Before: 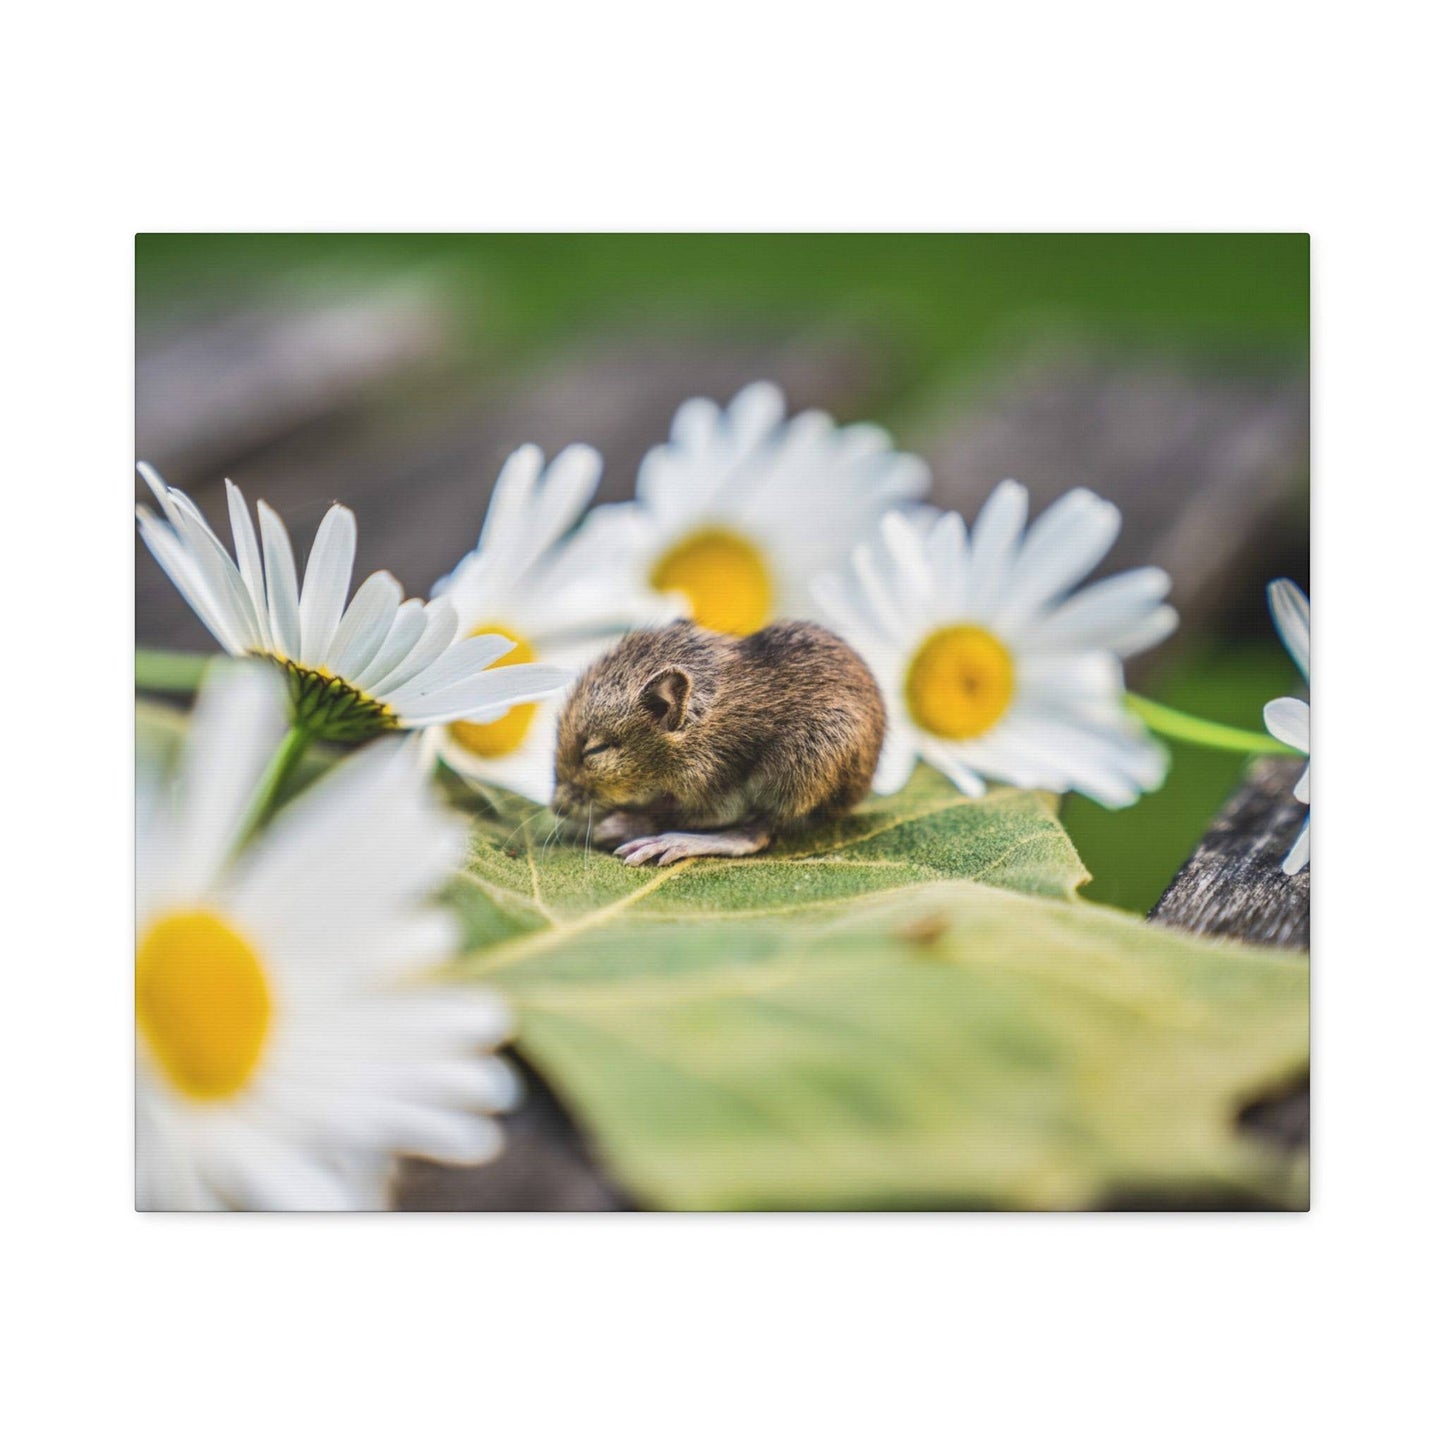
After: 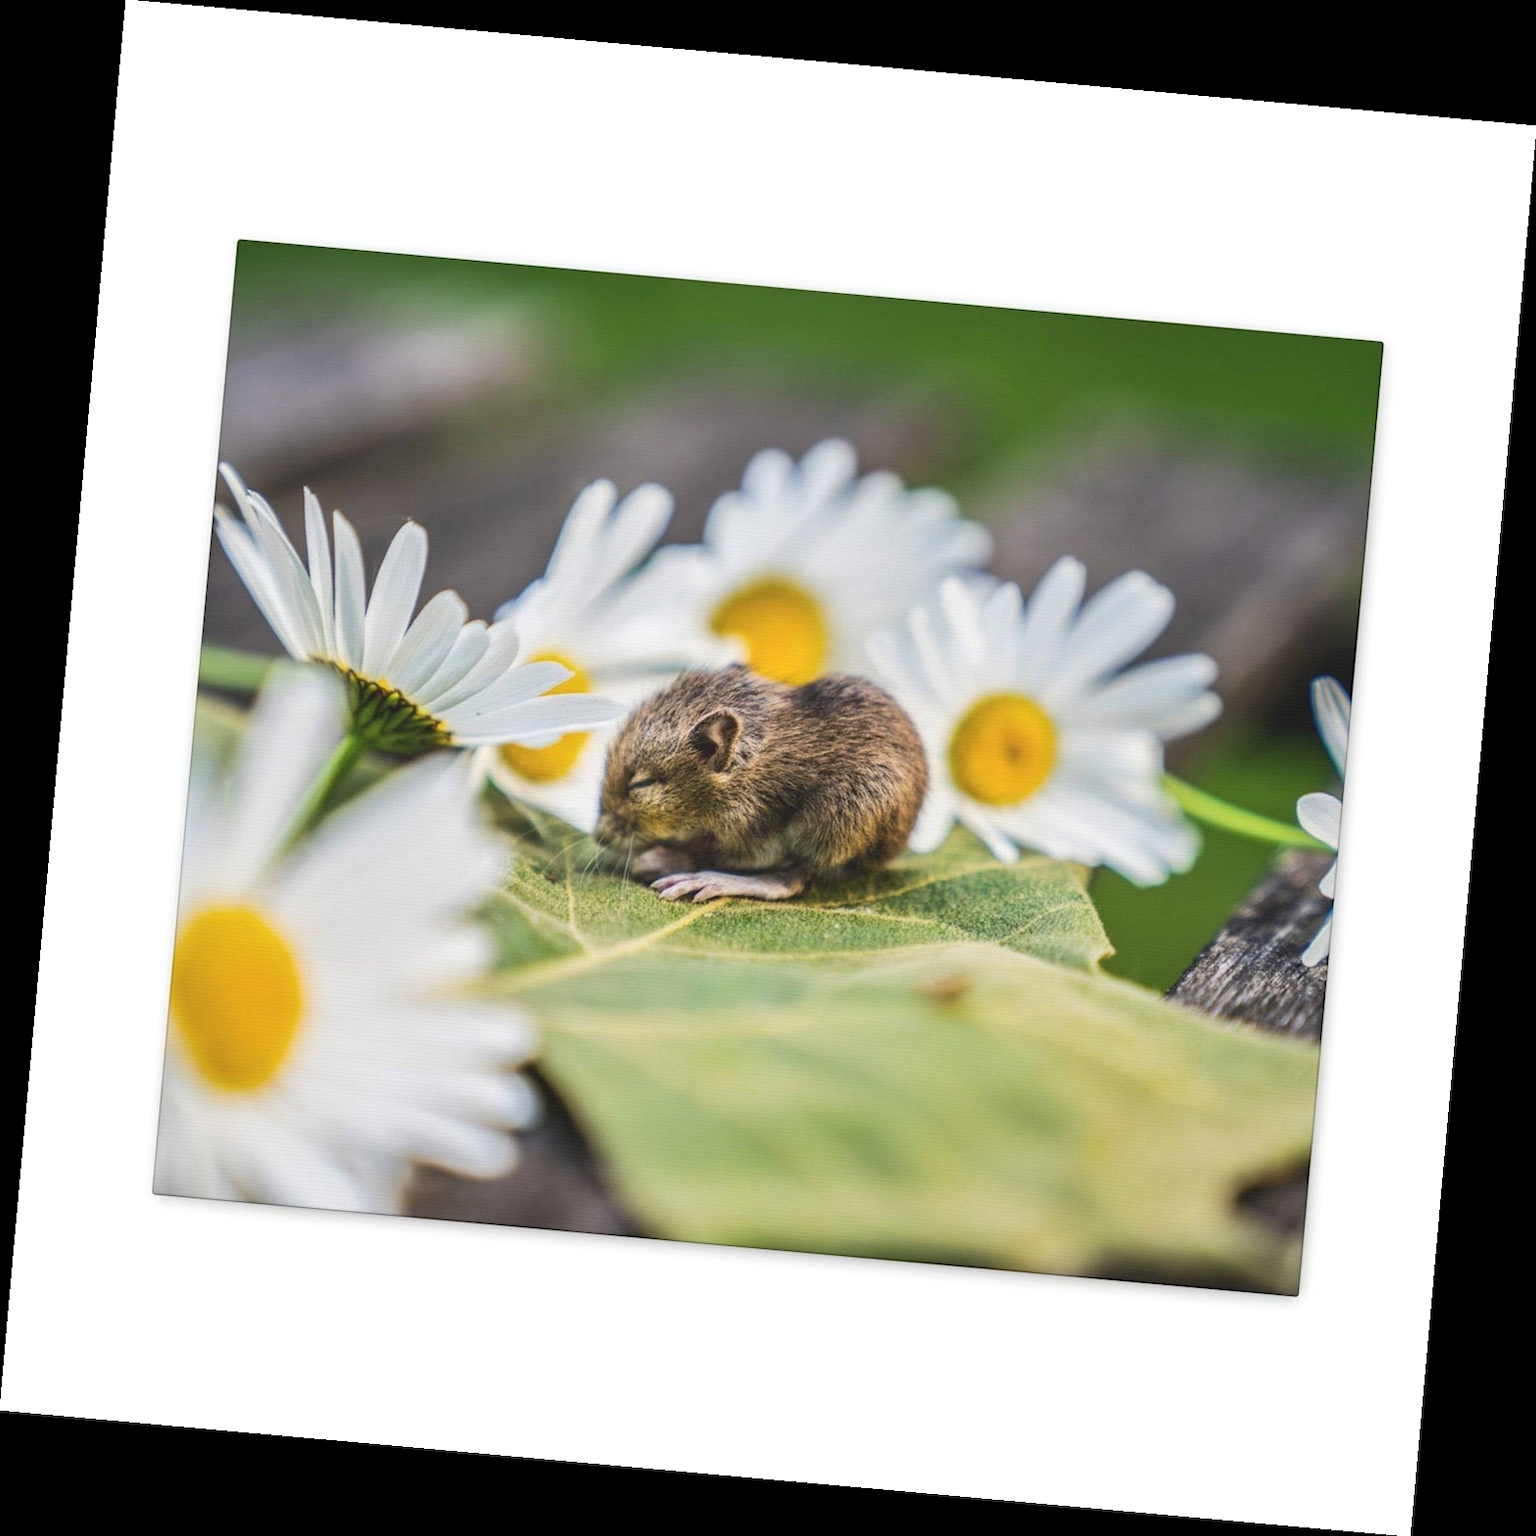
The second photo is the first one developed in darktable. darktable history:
rotate and perspective: rotation 5.12°, automatic cropping off
